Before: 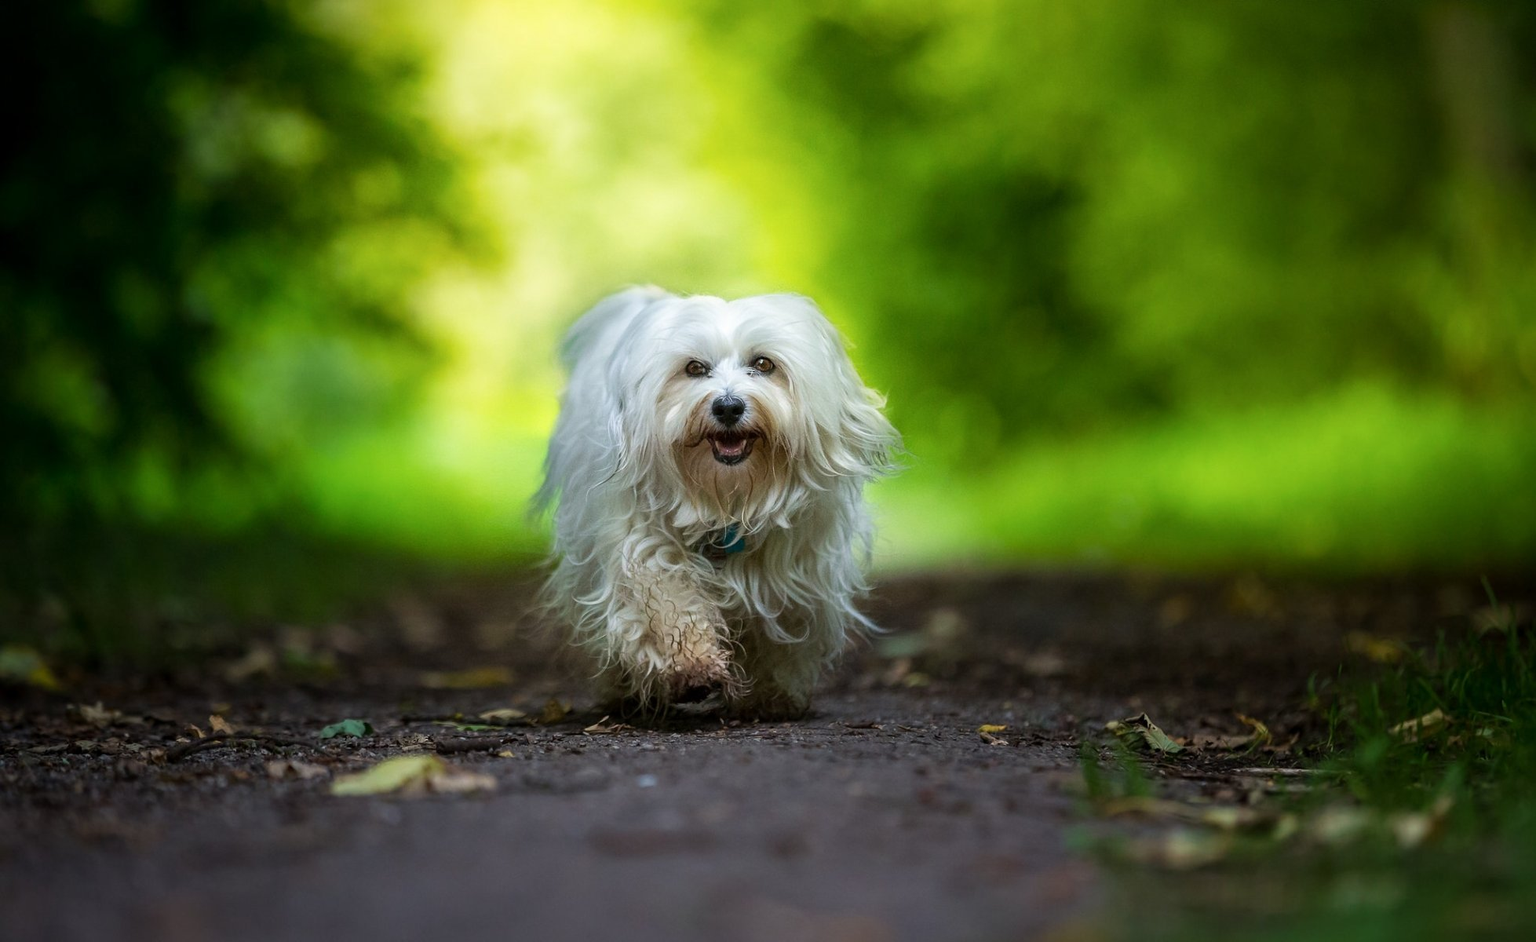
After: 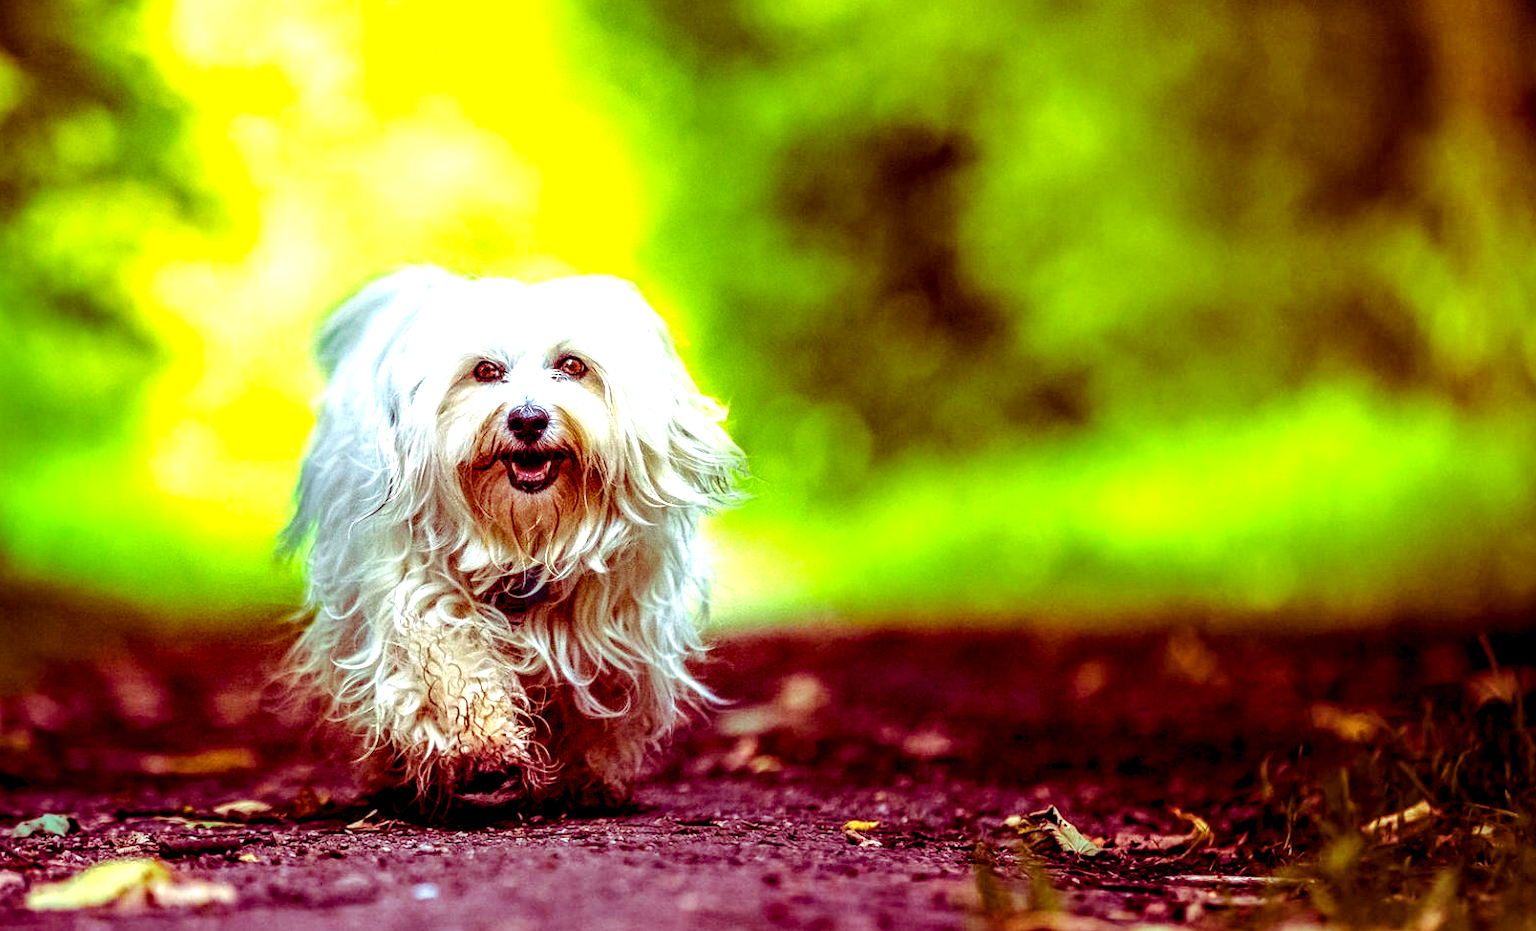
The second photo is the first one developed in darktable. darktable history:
crop and rotate: left 20.265%, top 7.992%, right 0.486%, bottom 13.61%
haze removal: adaptive false
local contrast: highlights 65%, shadows 54%, detail 169%, midtone range 0.515
exposure: black level correction 0.001, exposure 1 EV, compensate exposure bias true, compensate highlight preservation false
color balance rgb: shadows lift › luminance -18.448%, shadows lift › chroma 35.393%, perceptual saturation grading › global saturation 25.834%, perceptual brilliance grading › mid-tones 9.217%, perceptual brilliance grading › shadows 14.838%
color correction: highlights b* 0.037
